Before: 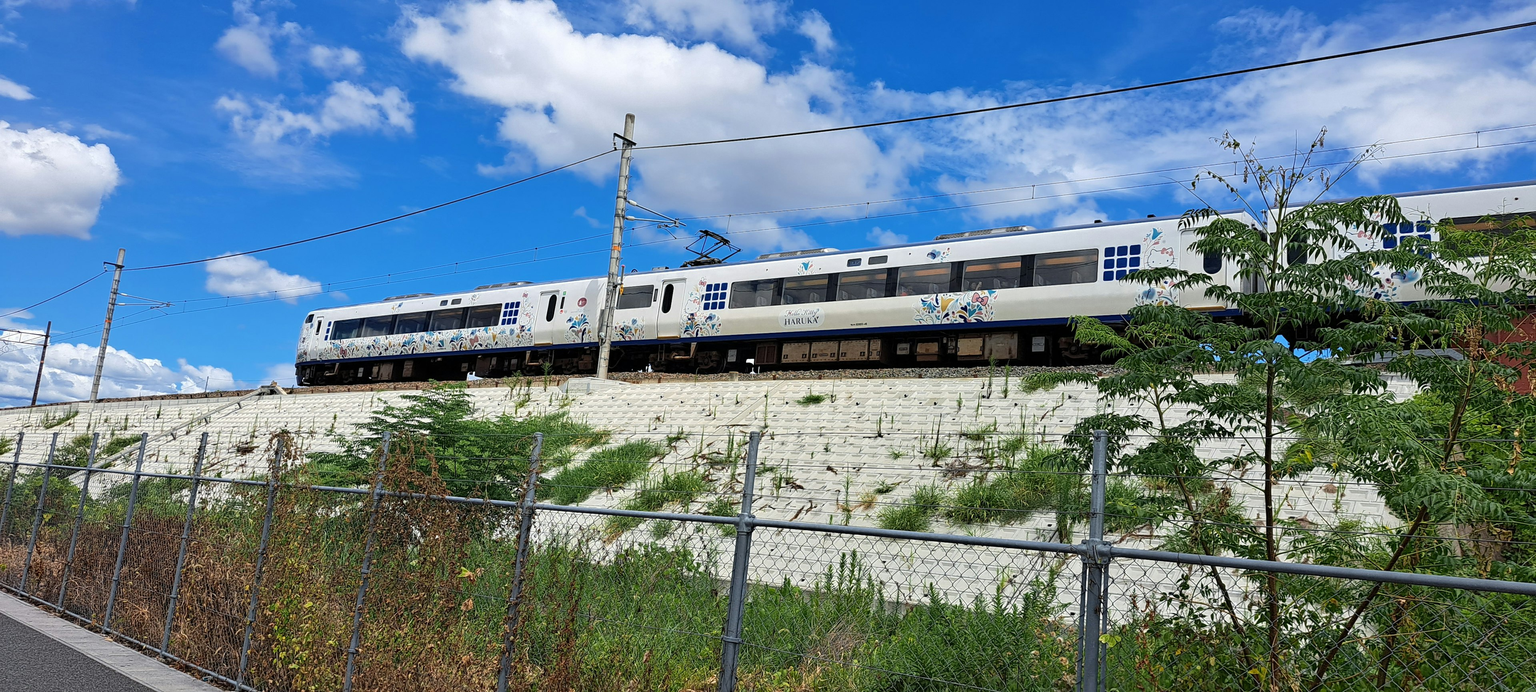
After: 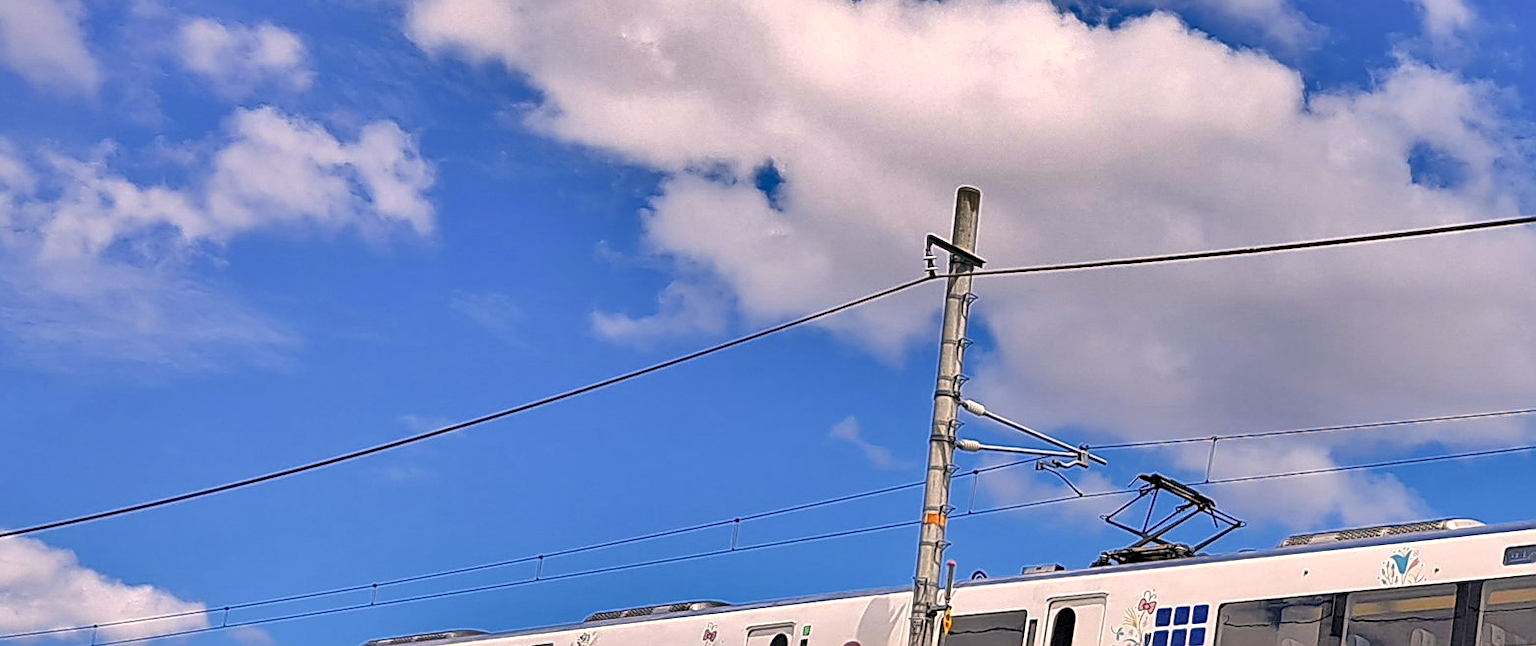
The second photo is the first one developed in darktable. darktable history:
crop: left 15.452%, top 5.459%, right 43.956%, bottom 56.62%
shadows and highlights: radius 100.41, shadows 50.55, highlights -64.36, highlights color adjustment 49.82%, soften with gaussian
color correction: highlights a* 11.96, highlights b* 11.58
tone equalizer: -7 EV 0.15 EV, -6 EV 0.6 EV, -5 EV 1.15 EV, -4 EV 1.33 EV, -3 EV 1.15 EV, -2 EV 0.6 EV, -1 EV 0.15 EV, mask exposure compensation -0.5 EV
sharpen: on, module defaults
